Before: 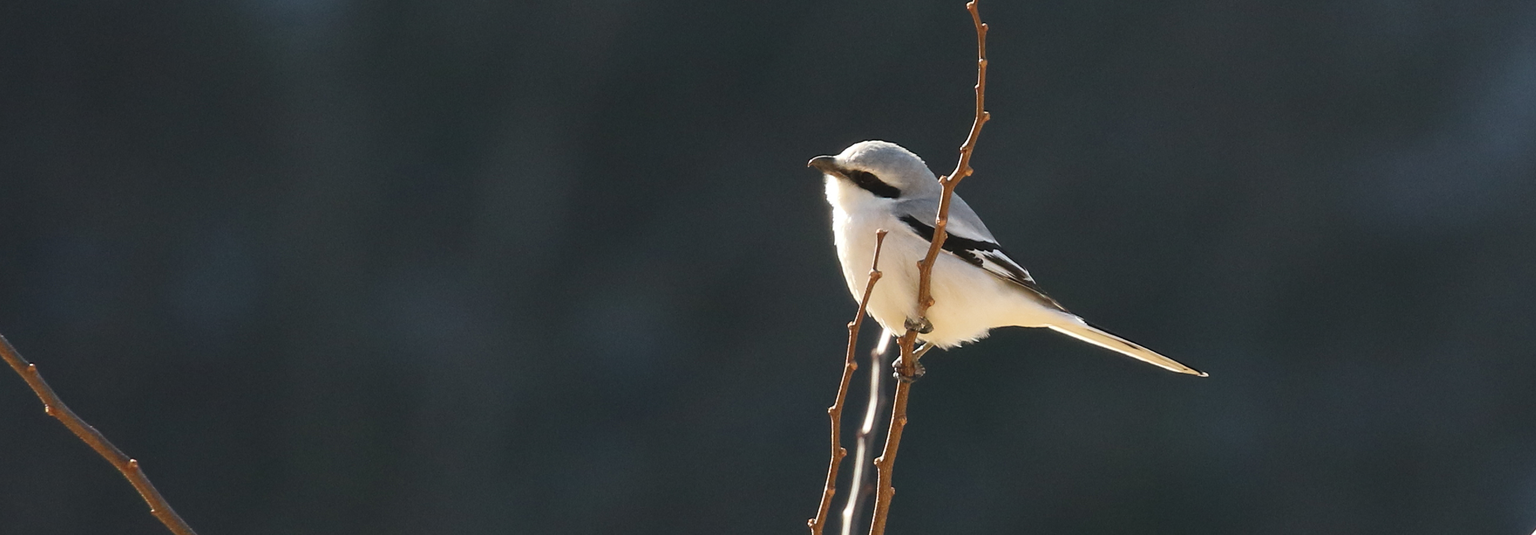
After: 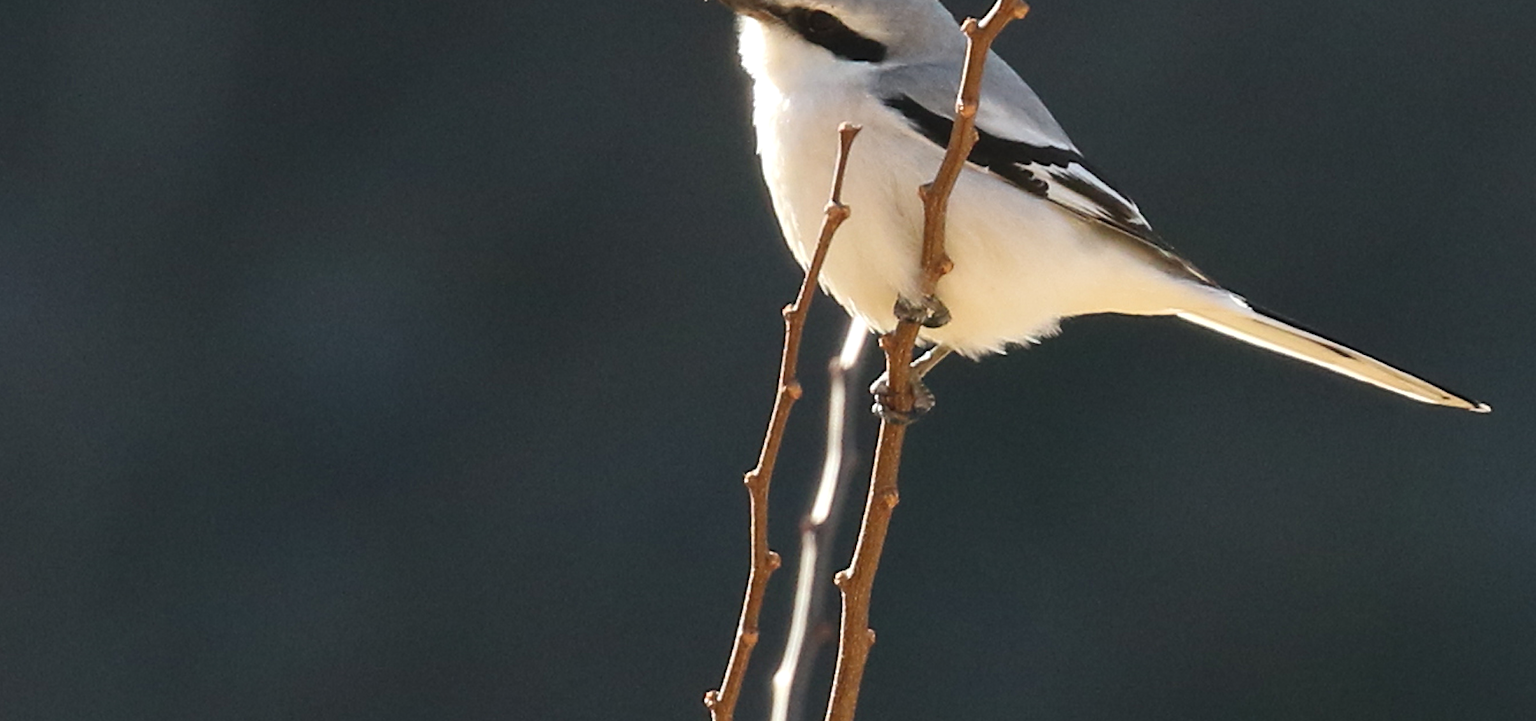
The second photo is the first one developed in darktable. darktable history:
crop and rotate: left 29.237%, top 31.152%, right 19.807%
exposure: exposure 0.081 EV, compensate highlight preservation false
